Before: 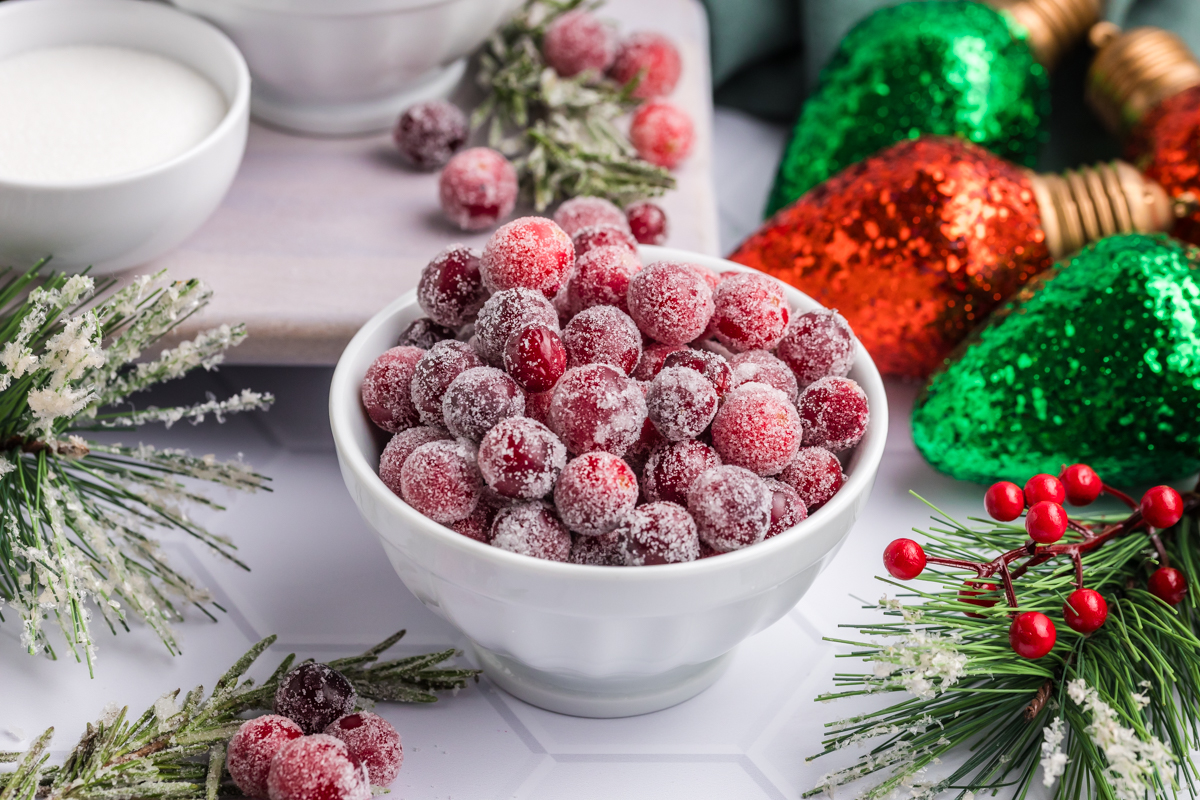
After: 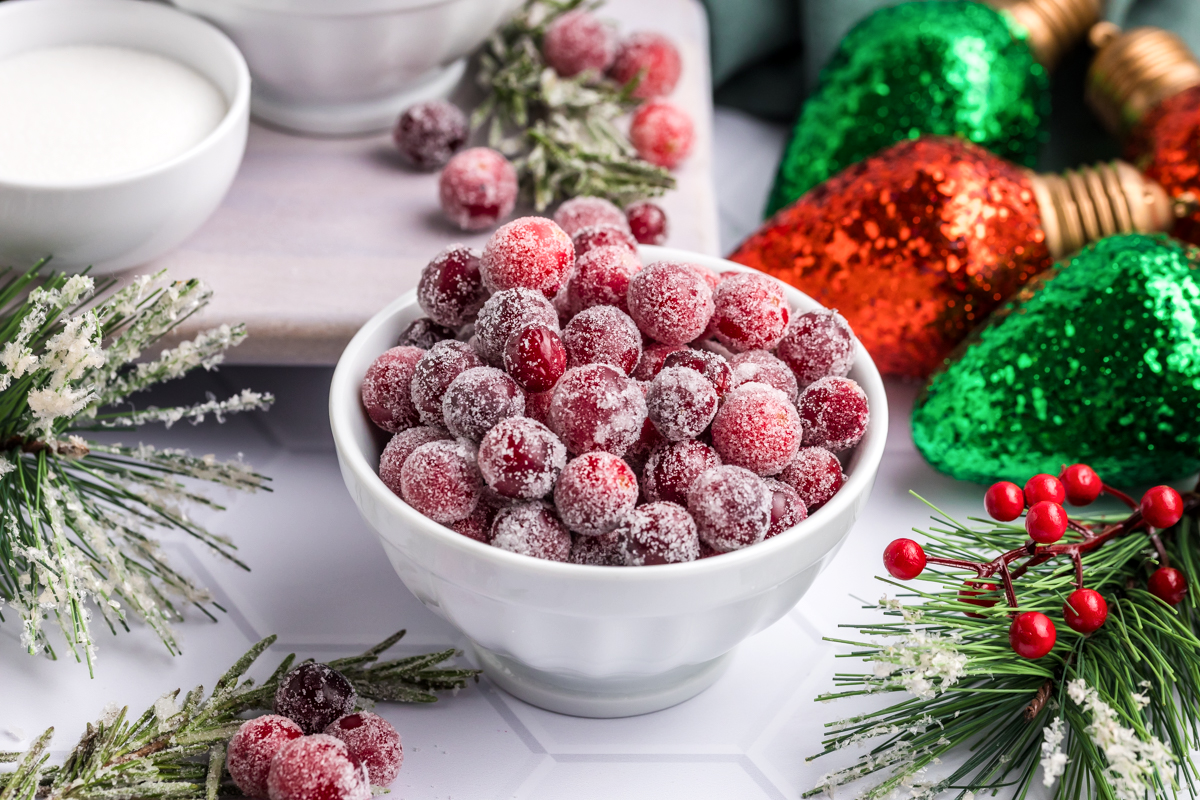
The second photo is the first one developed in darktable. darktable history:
local contrast: mode bilateral grid, contrast 20, coarseness 50, detail 120%, midtone range 0.2
shadows and highlights: shadows -0.332, highlights 40.47
